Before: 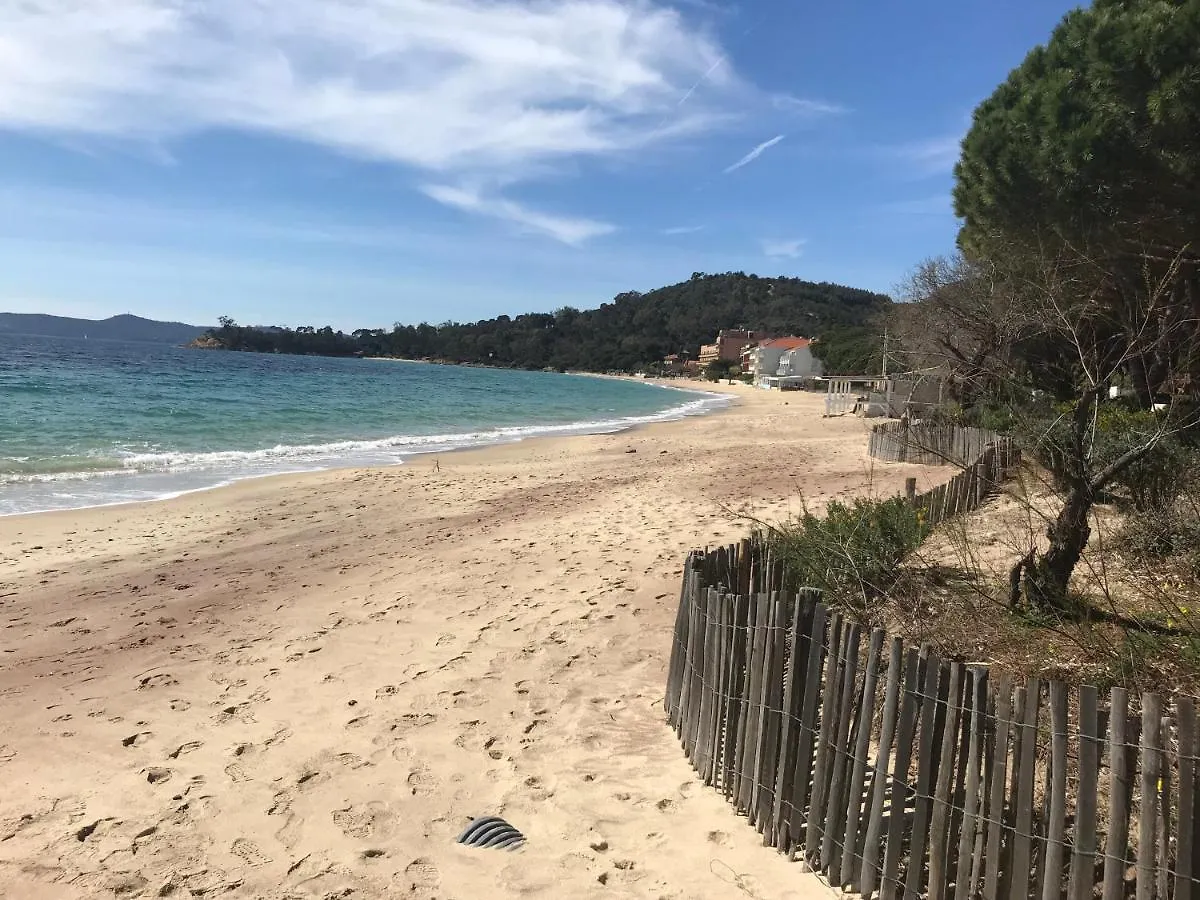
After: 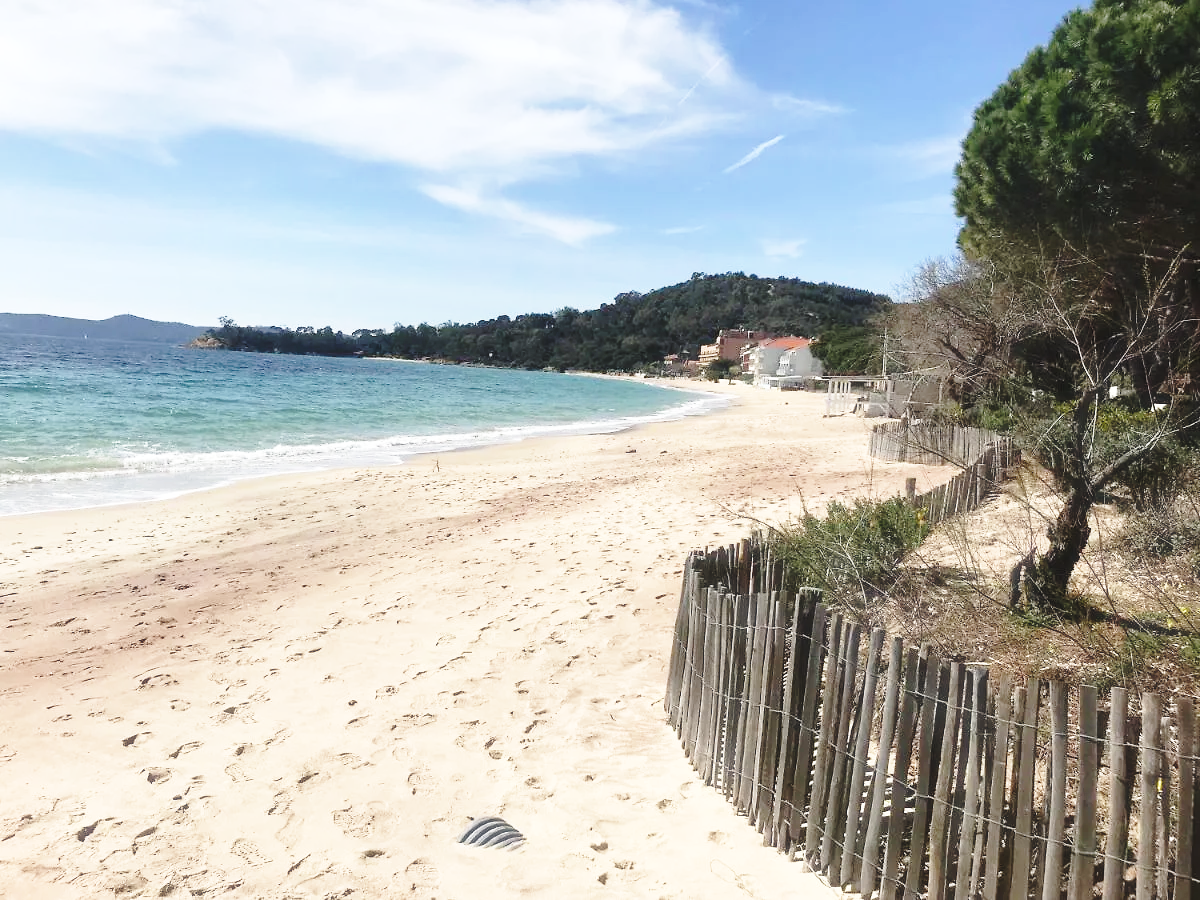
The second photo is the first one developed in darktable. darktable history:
base curve: curves: ch0 [(0, 0) (0.032, 0.037) (0.105, 0.228) (0.435, 0.76) (0.856, 0.983) (1, 1)], preserve colors none
tone equalizer: on, module defaults
haze removal: strength -0.1, adaptive false
